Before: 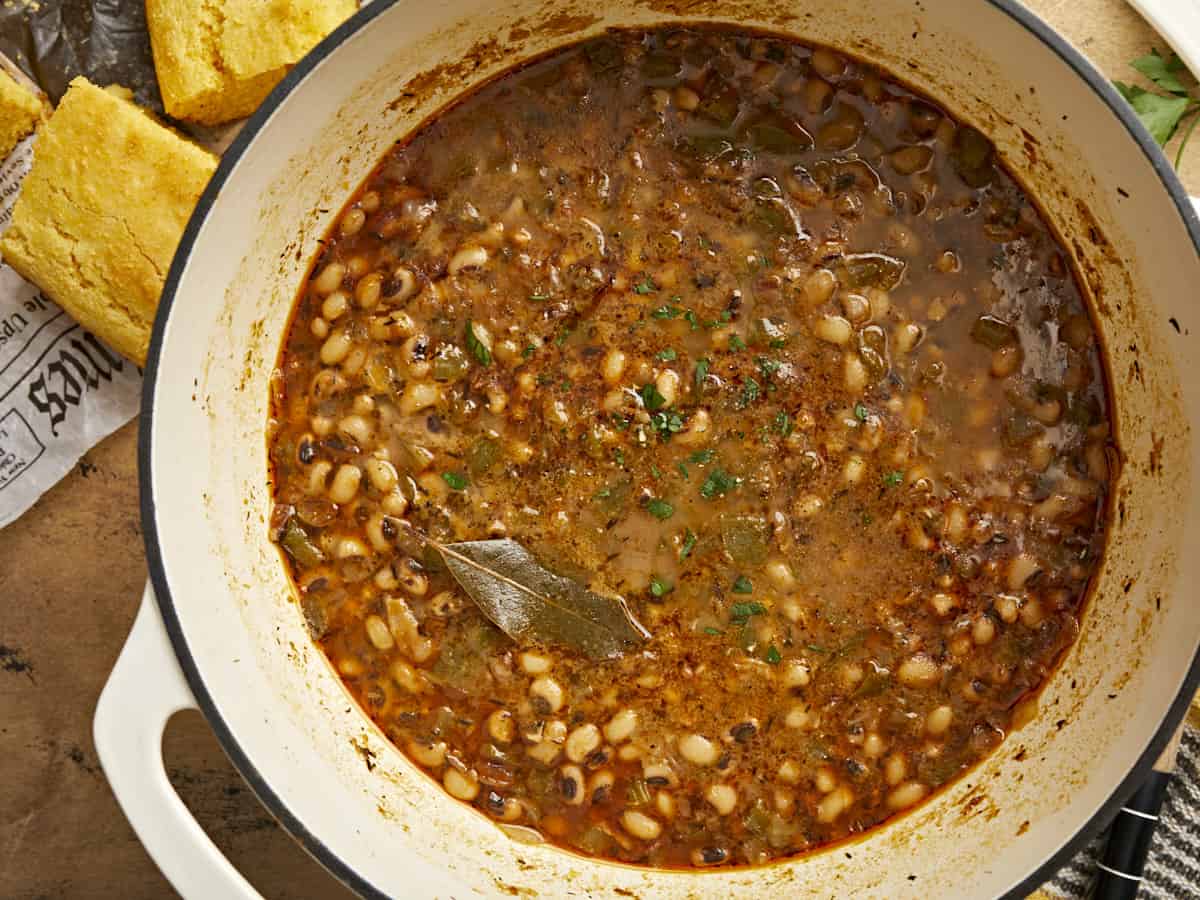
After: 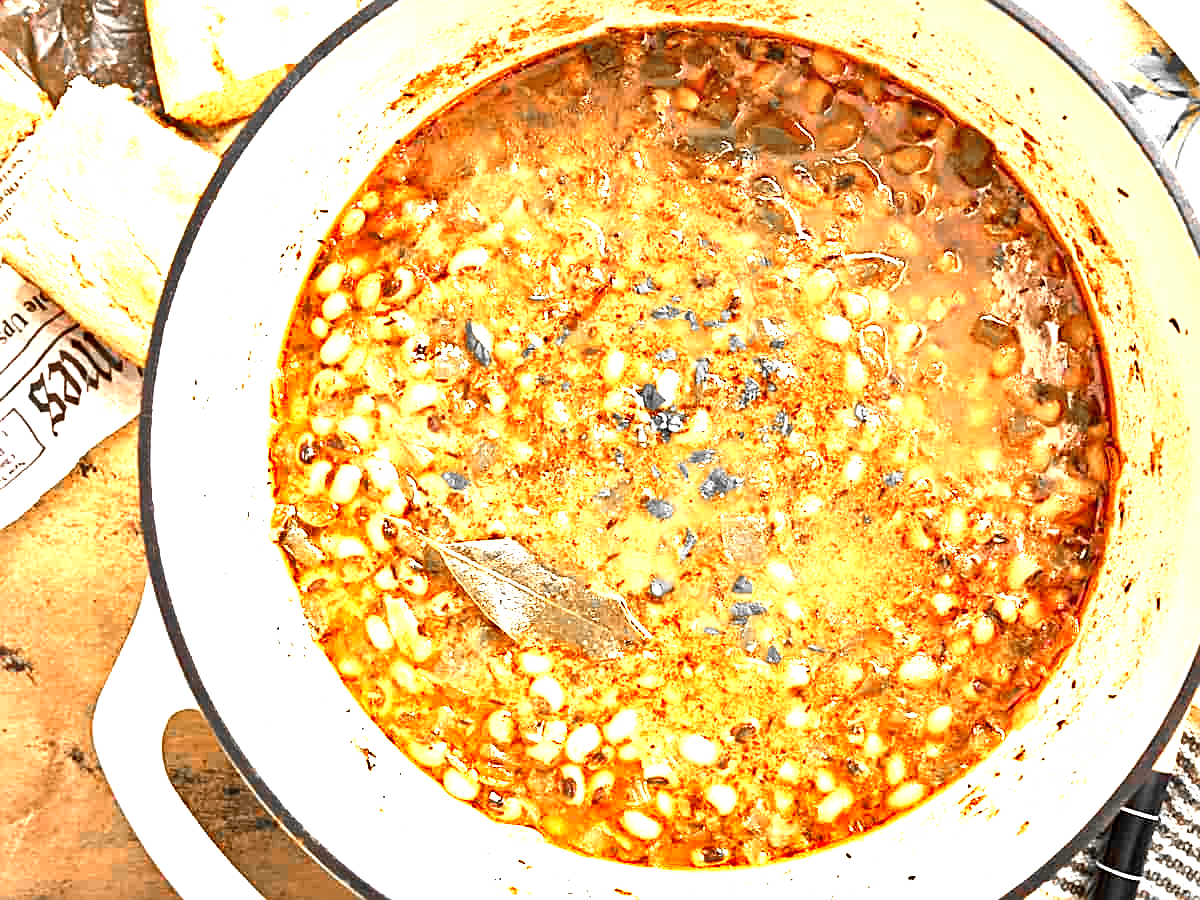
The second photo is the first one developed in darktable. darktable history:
sharpen: on, module defaults
contrast brightness saturation: contrast 0.07, brightness 0.08, saturation 0.177
color balance rgb: linear chroma grading › global chroma 8.435%, perceptual saturation grading › global saturation 0.527%, global vibrance 20%
shadows and highlights: shadows 36.94, highlights -27.42, highlights color adjustment 39.8%, soften with gaussian
color zones: curves: ch0 [(0, 0.65) (0.096, 0.644) (0.221, 0.539) (0.429, 0.5) (0.571, 0.5) (0.714, 0.5) (0.857, 0.5) (1, 0.65)]; ch1 [(0, 0.5) (0.143, 0.5) (0.257, -0.002) (0.429, 0.04) (0.571, -0.001) (0.714, -0.015) (0.857, 0.024) (1, 0.5)]
exposure: black level correction 0, exposure 1.979 EV, compensate exposure bias true, compensate highlight preservation false
